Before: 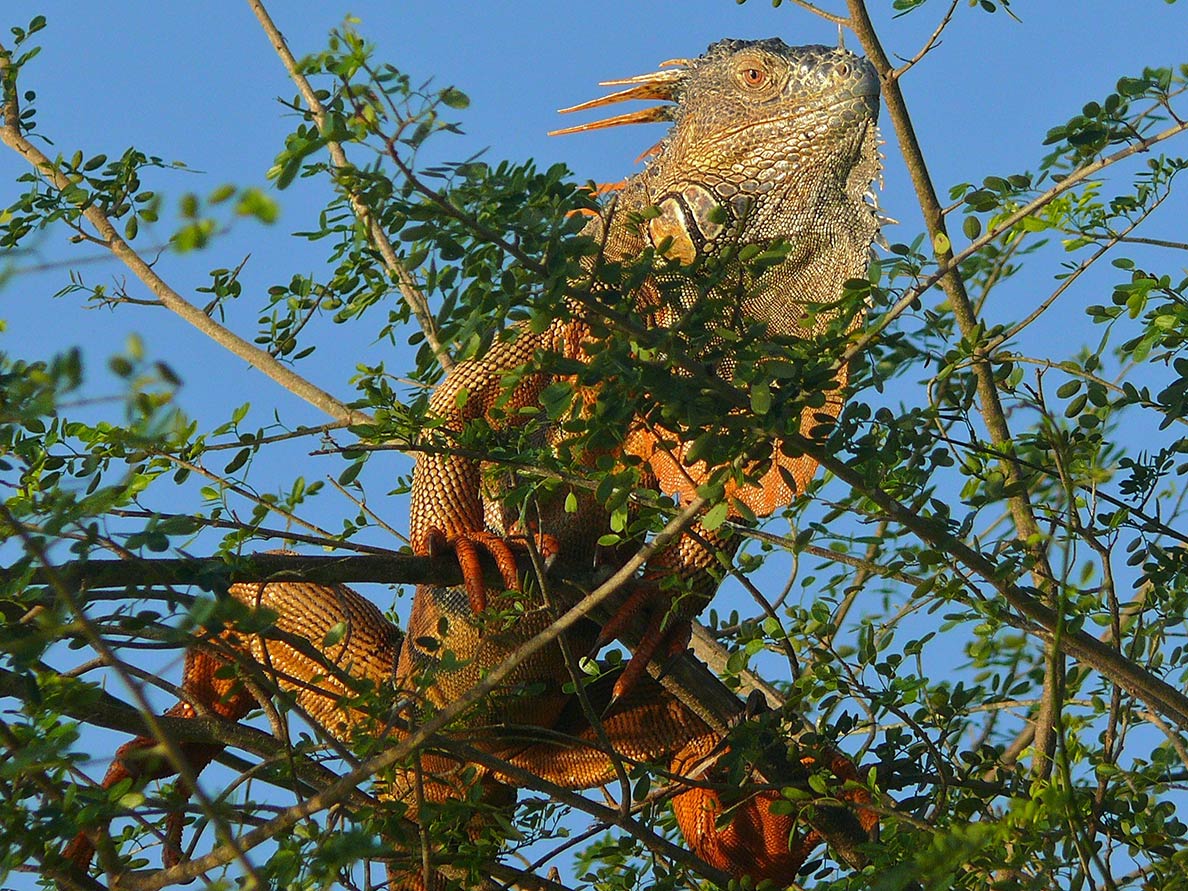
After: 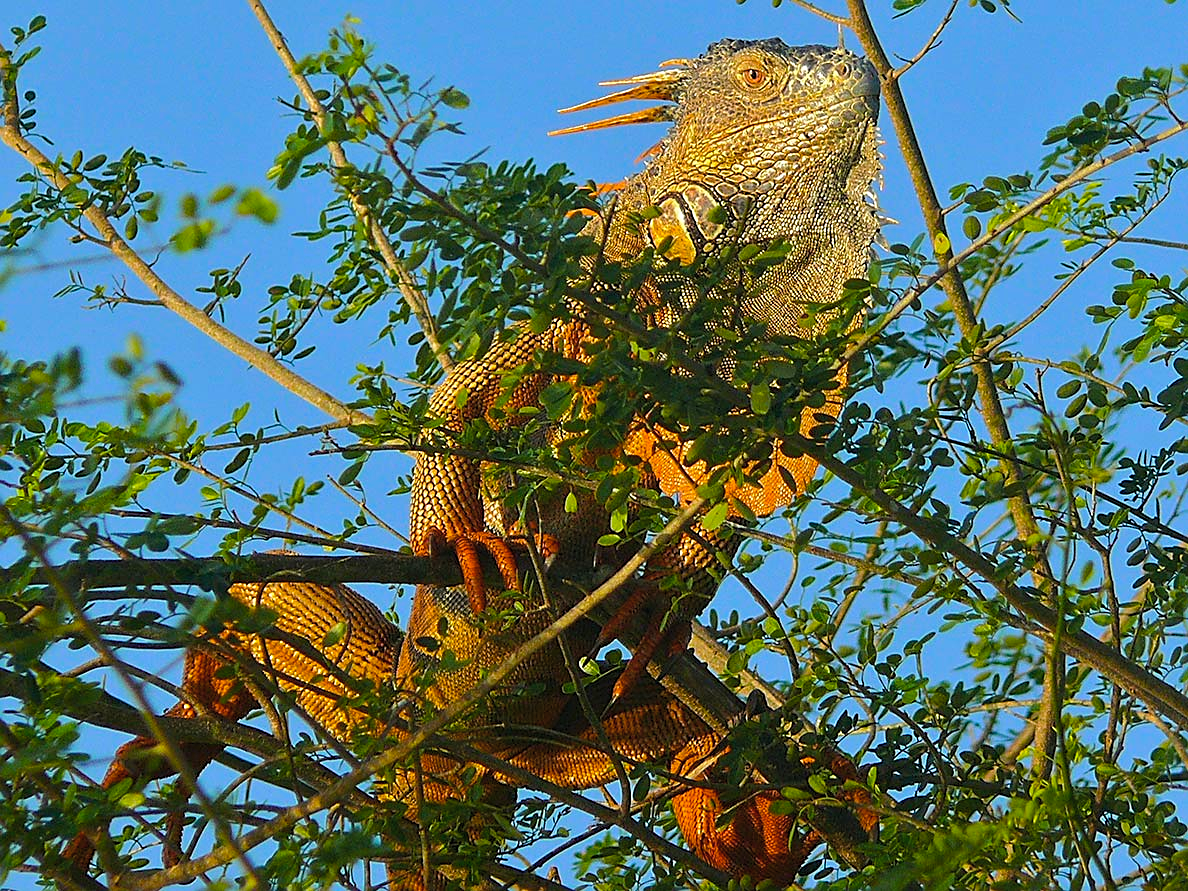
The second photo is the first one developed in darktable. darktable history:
contrast brightness saturation: contrast 0.05, brightness 0.06, saturation 0.01
white balance: emerald 1
color balance rgb: perceptual saturation grading › global saturation 30%, global vibrance 10%
sharpen: on, module defaults
